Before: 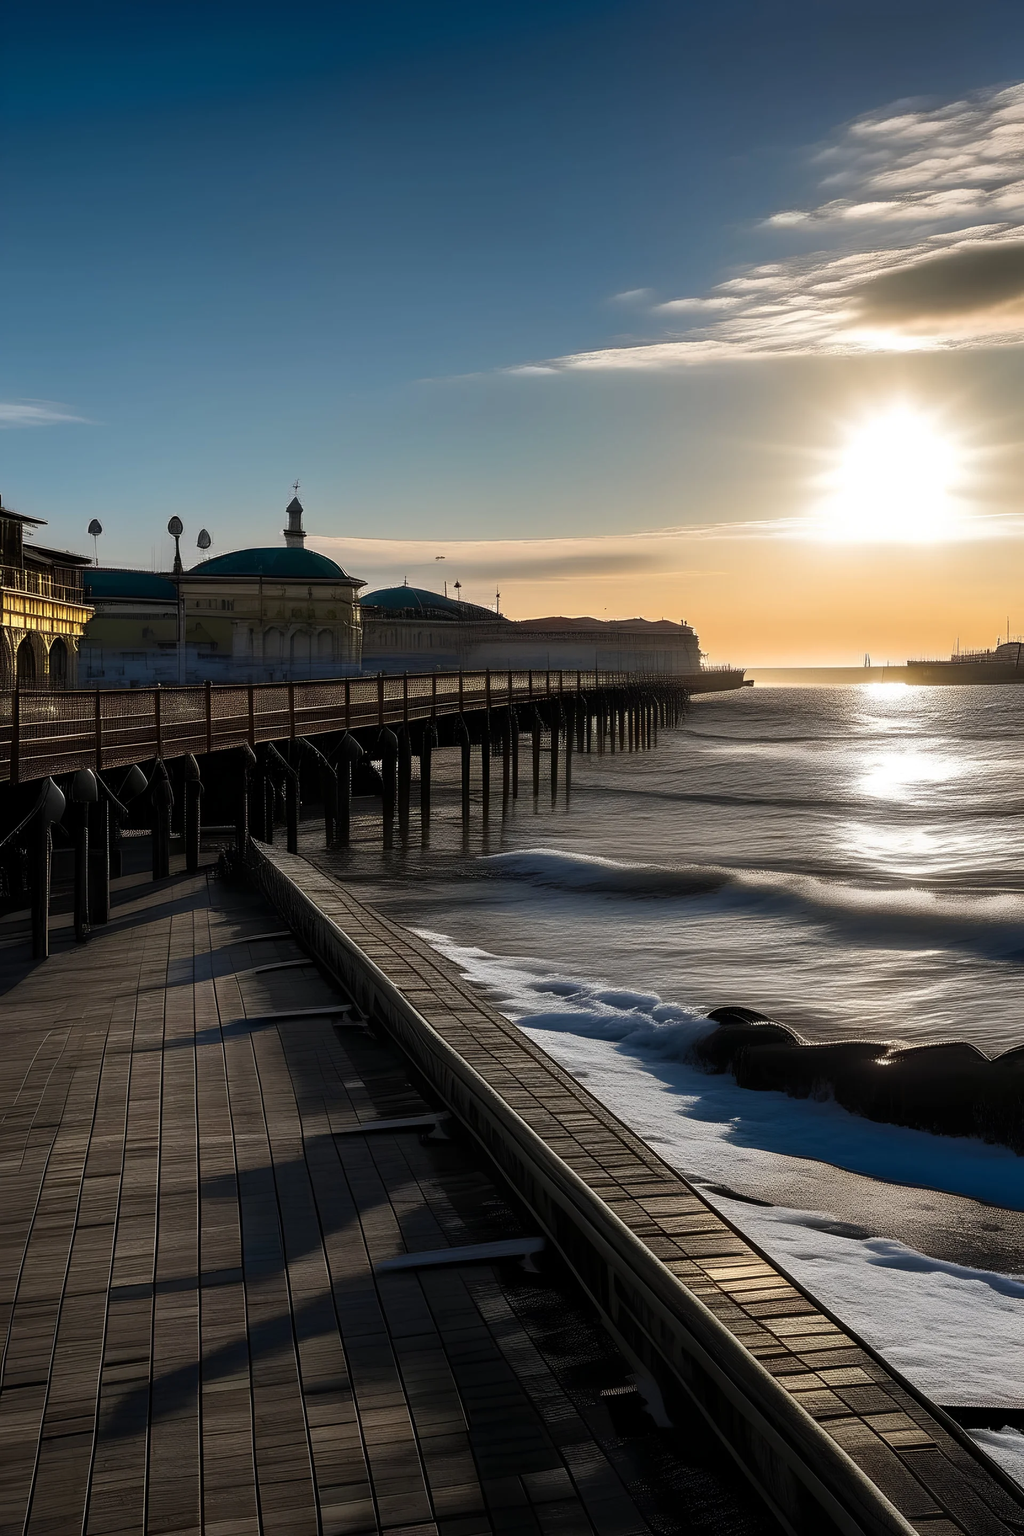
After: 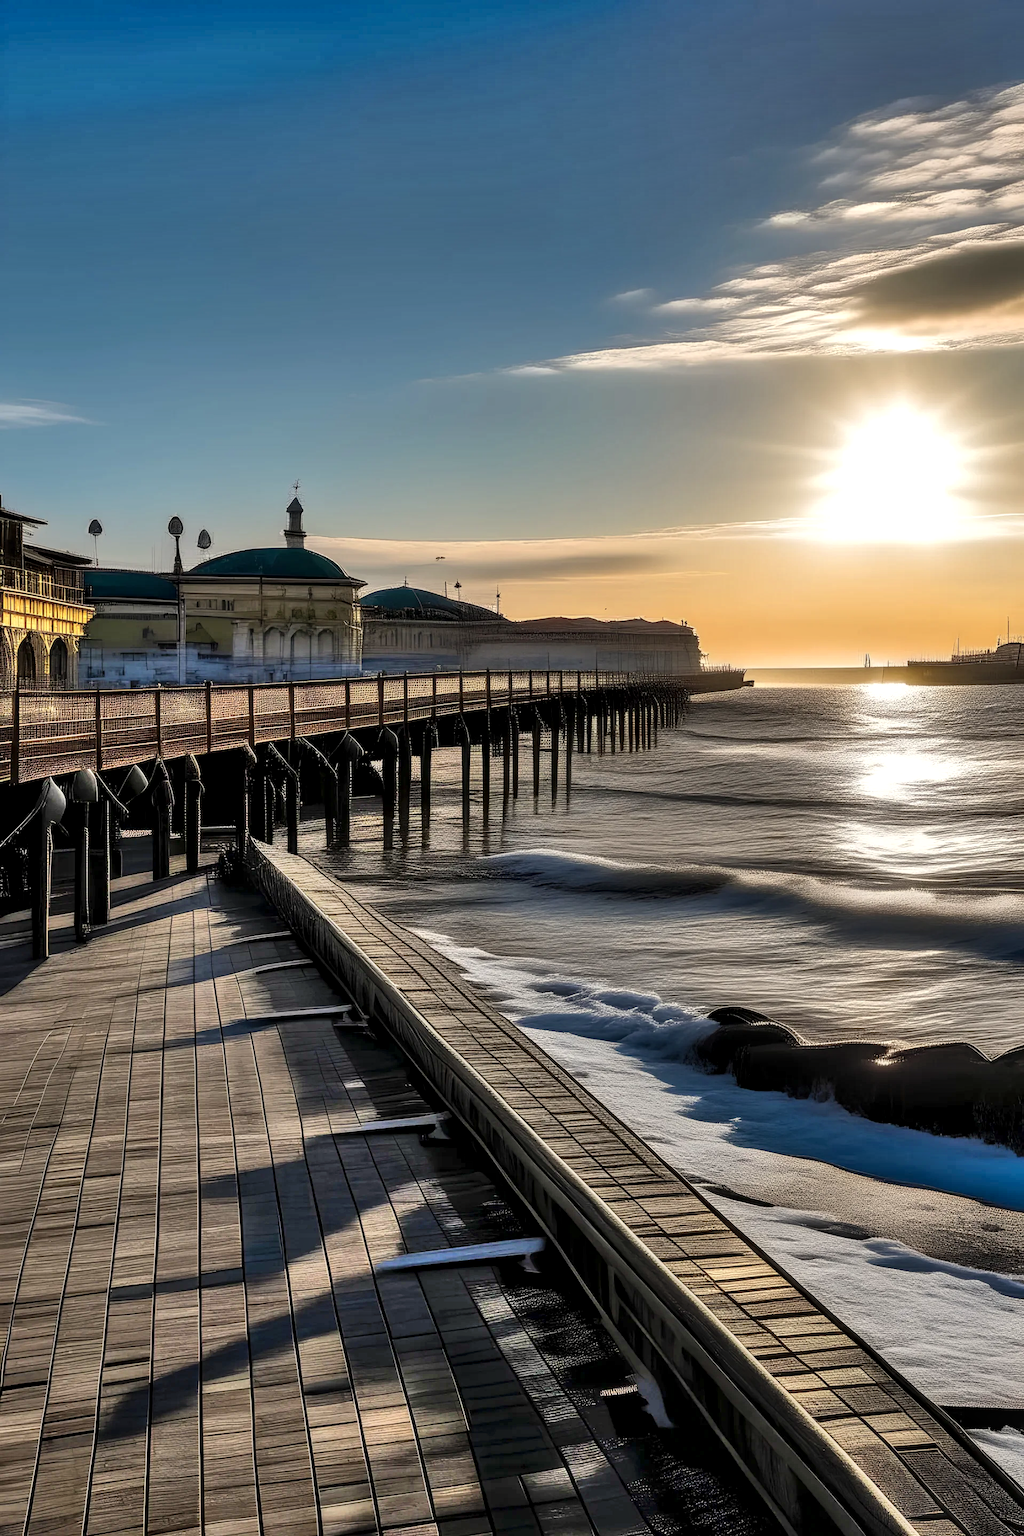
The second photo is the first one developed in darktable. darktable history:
color correction: highlights a* 0.571, highlights b* 2.86, saturation 1.07
shadows and highlights: shadows 74.76, highlights -25.86, soften with gaussian
local contrast: detail 130%
